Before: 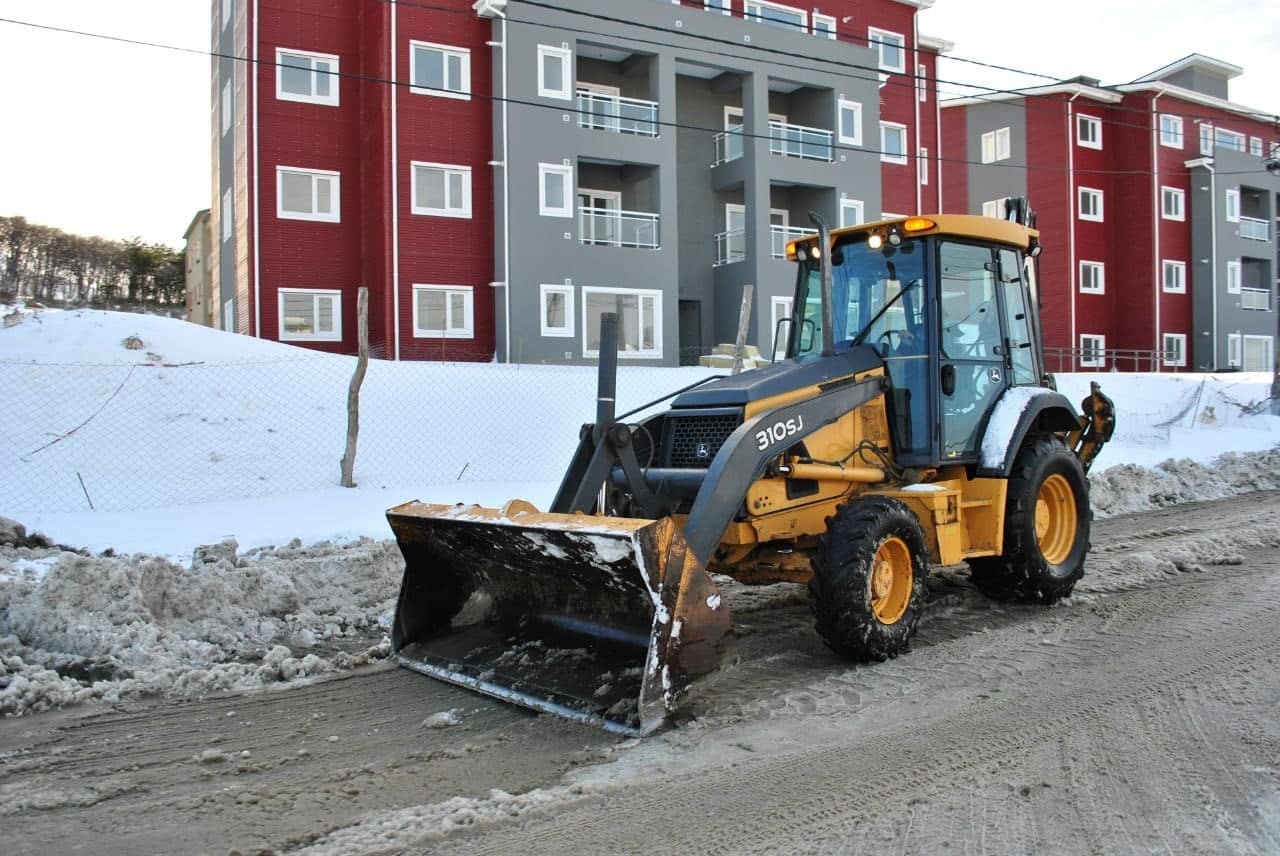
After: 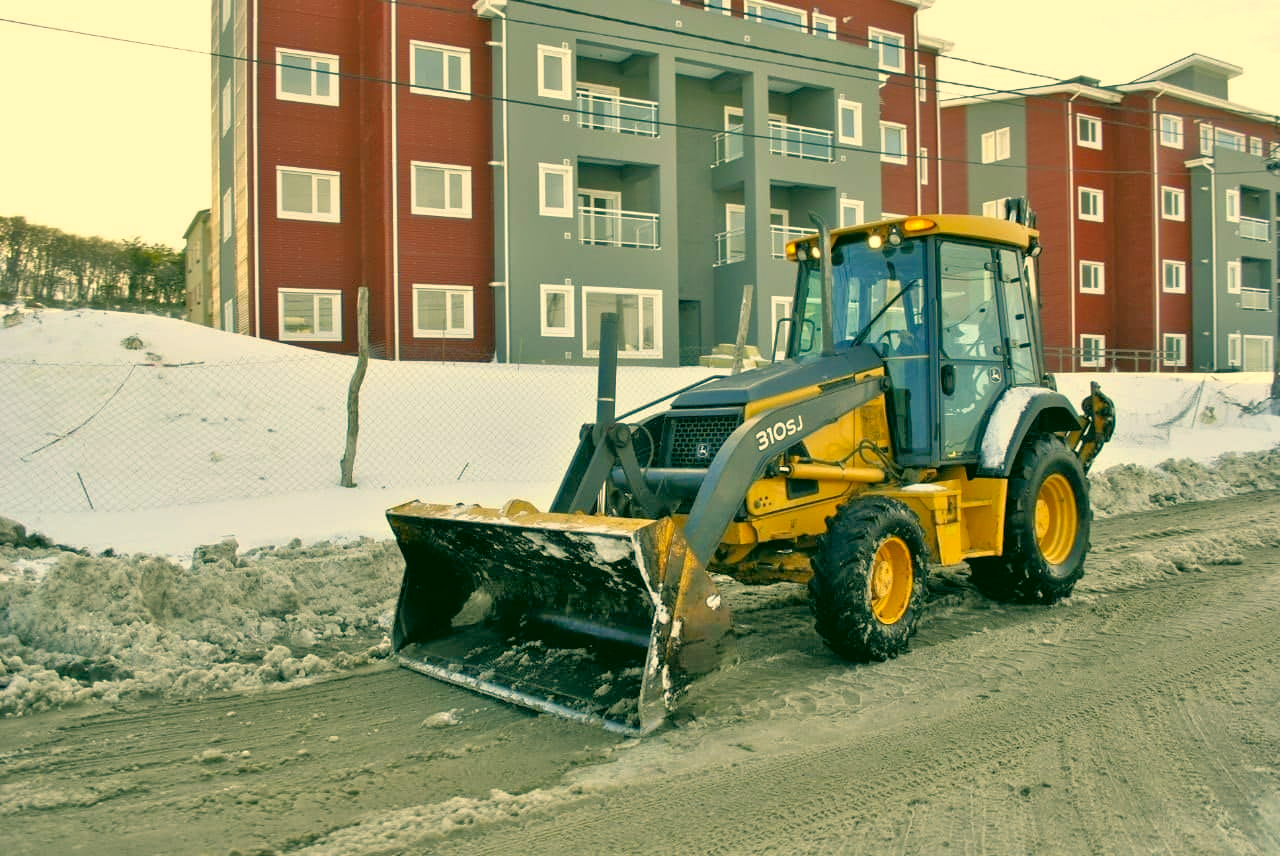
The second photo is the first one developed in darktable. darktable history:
color correction: highlights a* 5.68, highlights b* 33.16, shadows a* -25.82, shadows b* 3.86
tone equalizer: -7 EV 0.146 EV, -6 EV 0.584 EV, -5 EV 1.11 EV, -4 EV 1.29 EV, -3 EV 1.13 EV, -2 EV 0.6 EV, -1 EV 0.164 EV
